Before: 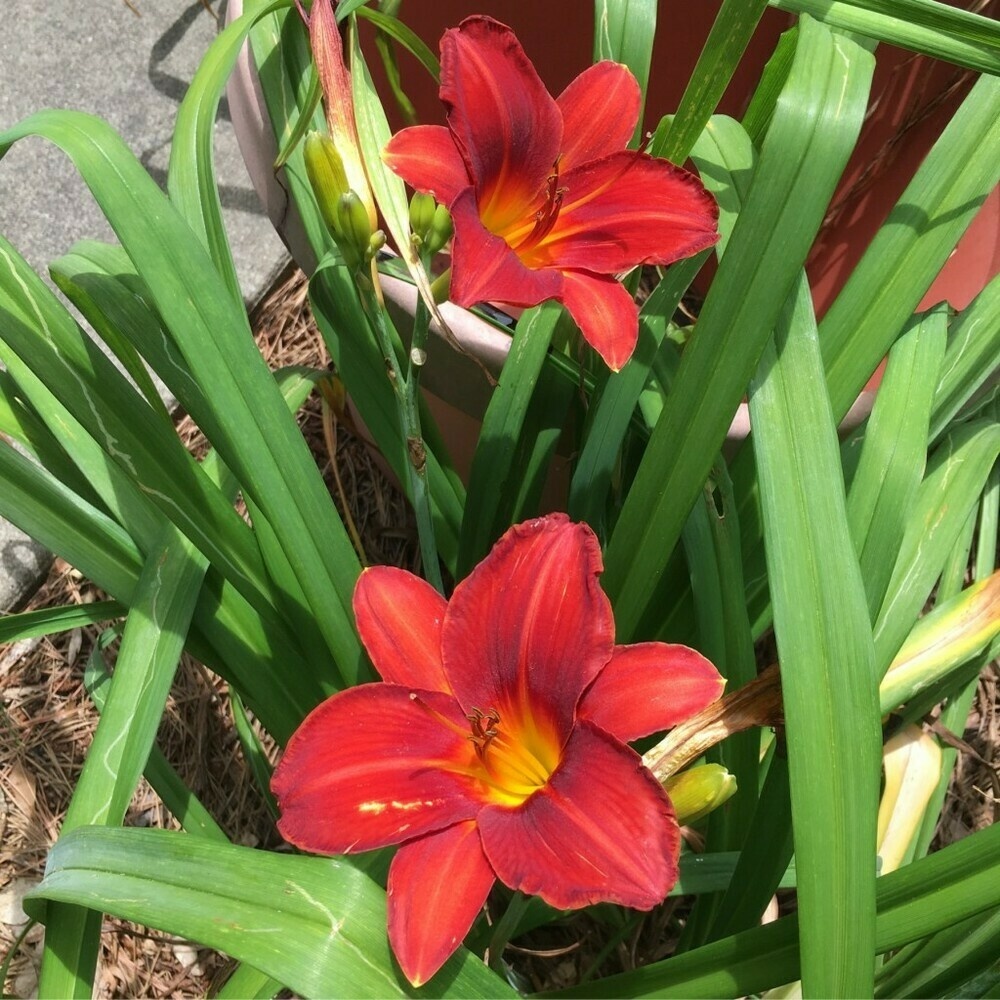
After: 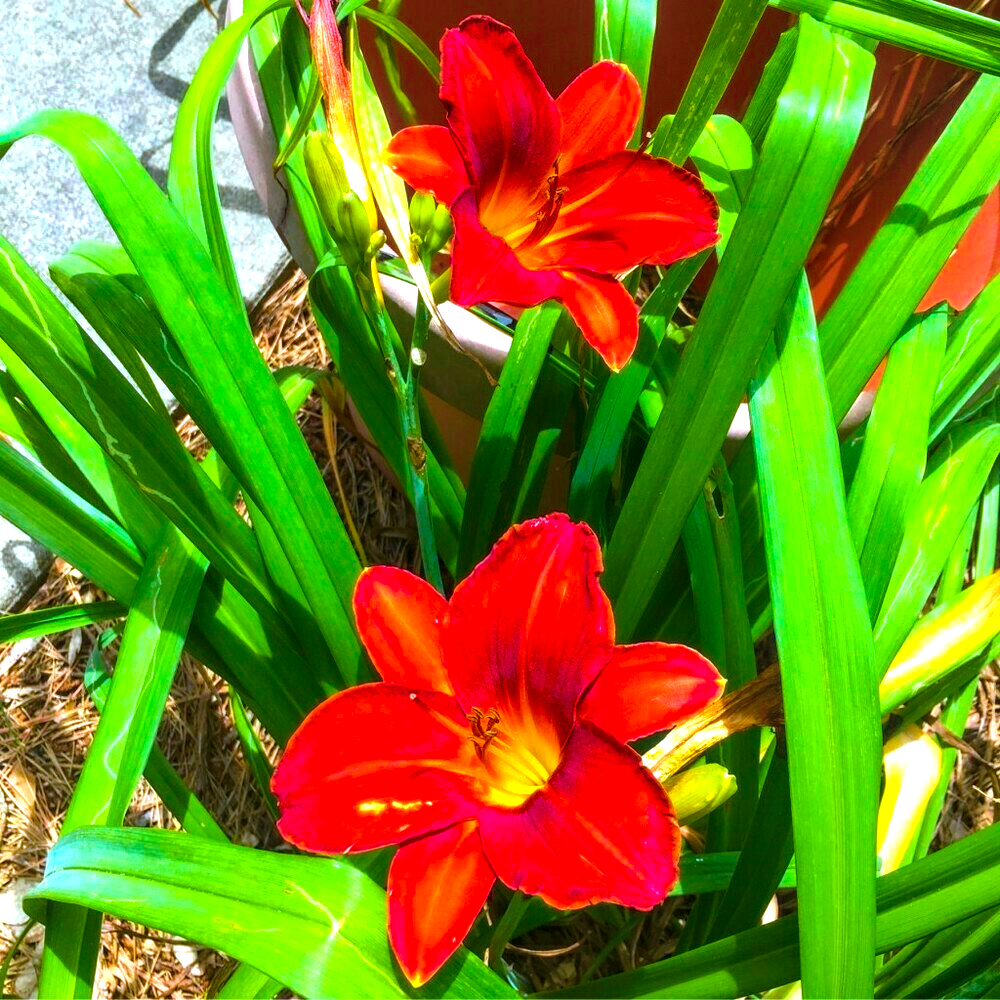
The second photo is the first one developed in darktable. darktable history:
color balance: output saturation 120%
local contrast: on, module defaults
color balance rgb: linear chroma grading › global chroma 10%, perceptual saturation grading › global saturation 40%, perceptual brilliance grading › global brilliance 30%, global vibrance 20%
color correction: highlights a* -9.35, highlights b* -23.15
